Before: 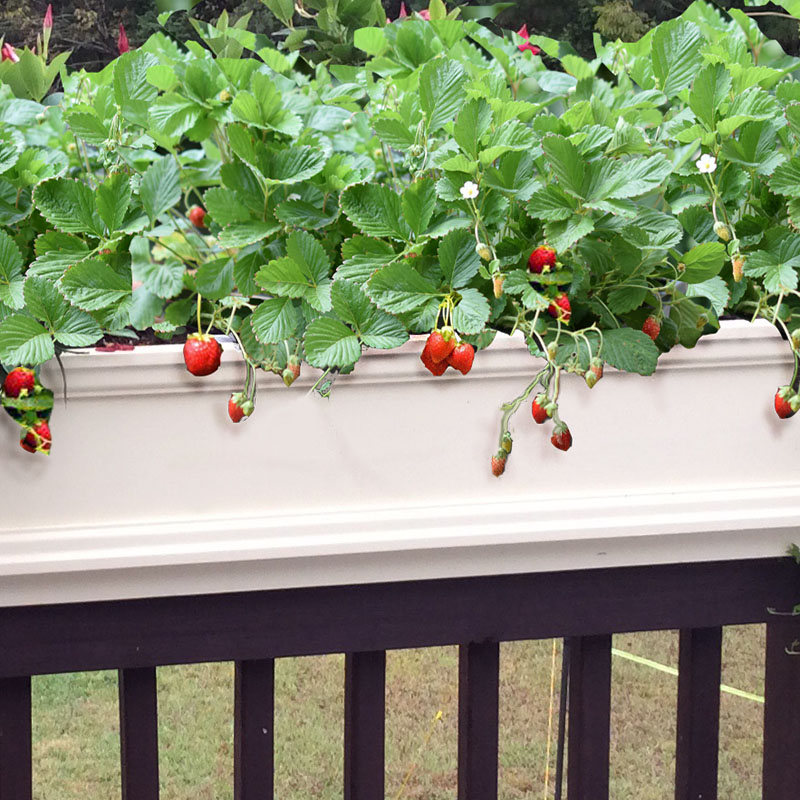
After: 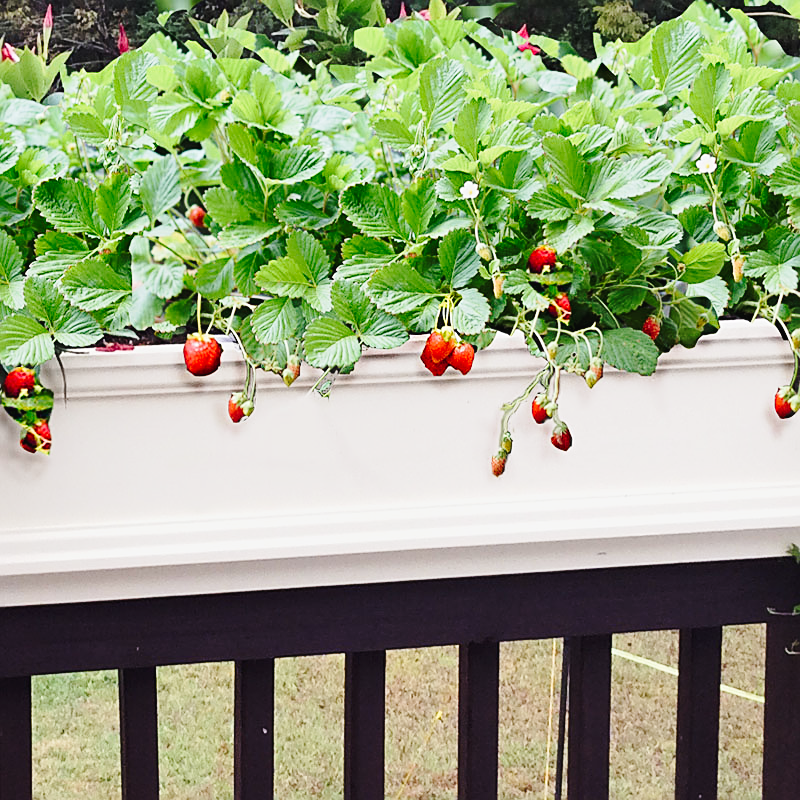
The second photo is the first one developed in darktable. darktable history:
sharpen: on, module defaults
tone curve: curves: ch0 [(0.003, 0.023) (0.071, 0.052) (0.236, 0.197) (0.466, 0.557) (0.644, 0.748) (0.803, 0.88) (0.994, 0.968)]; ch1 [(0, 0) (0.262, 0.227) (0.417, 0.386) (0.469, 0.467) (0.502, 0.498) (0.528, 0.53) (0.573, 0.57) (0.605, 0.621) (0.644, 0.671) (0.686, 0.728) (0.994, 0.987)]; ch2 [(0, 0) (0.262, 0.188) (0.385, 0.353) (0.427, 0.424) (0.495, 0.493) (0.515, 0.534) (0.547, 0.556) (0.589, 0.613) (0.644, 0.748) (1, 1)], preserve colors none
color zones: curves: ch0 [(0, 0.465) (0.092, 0.596) (0.289, 0.464) (0.429, 0.453) (0.571, 0.464) (0.714, 0.455) (0.857, 0.462) (1, 0.465)], mix -120.04%
